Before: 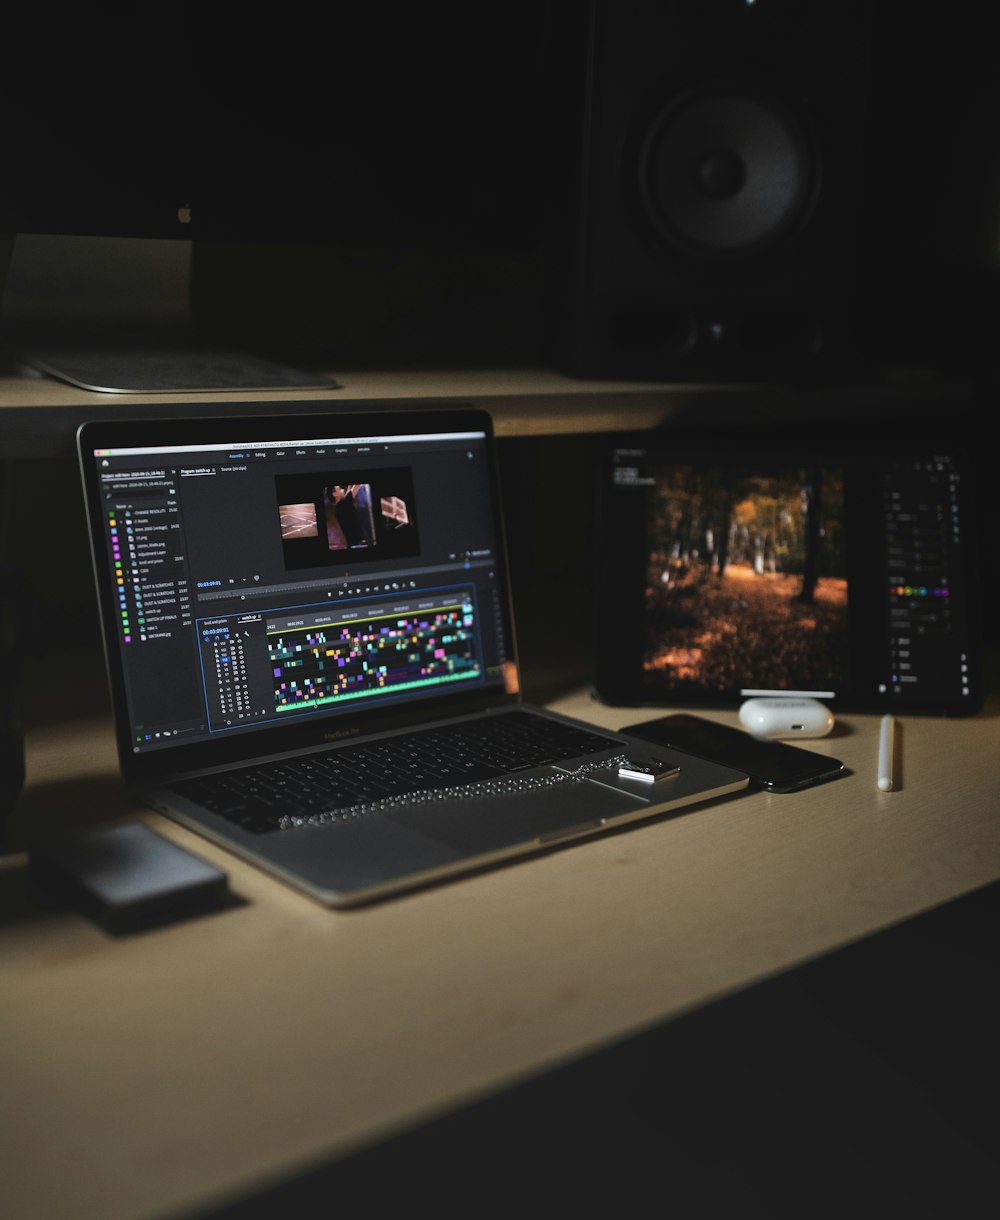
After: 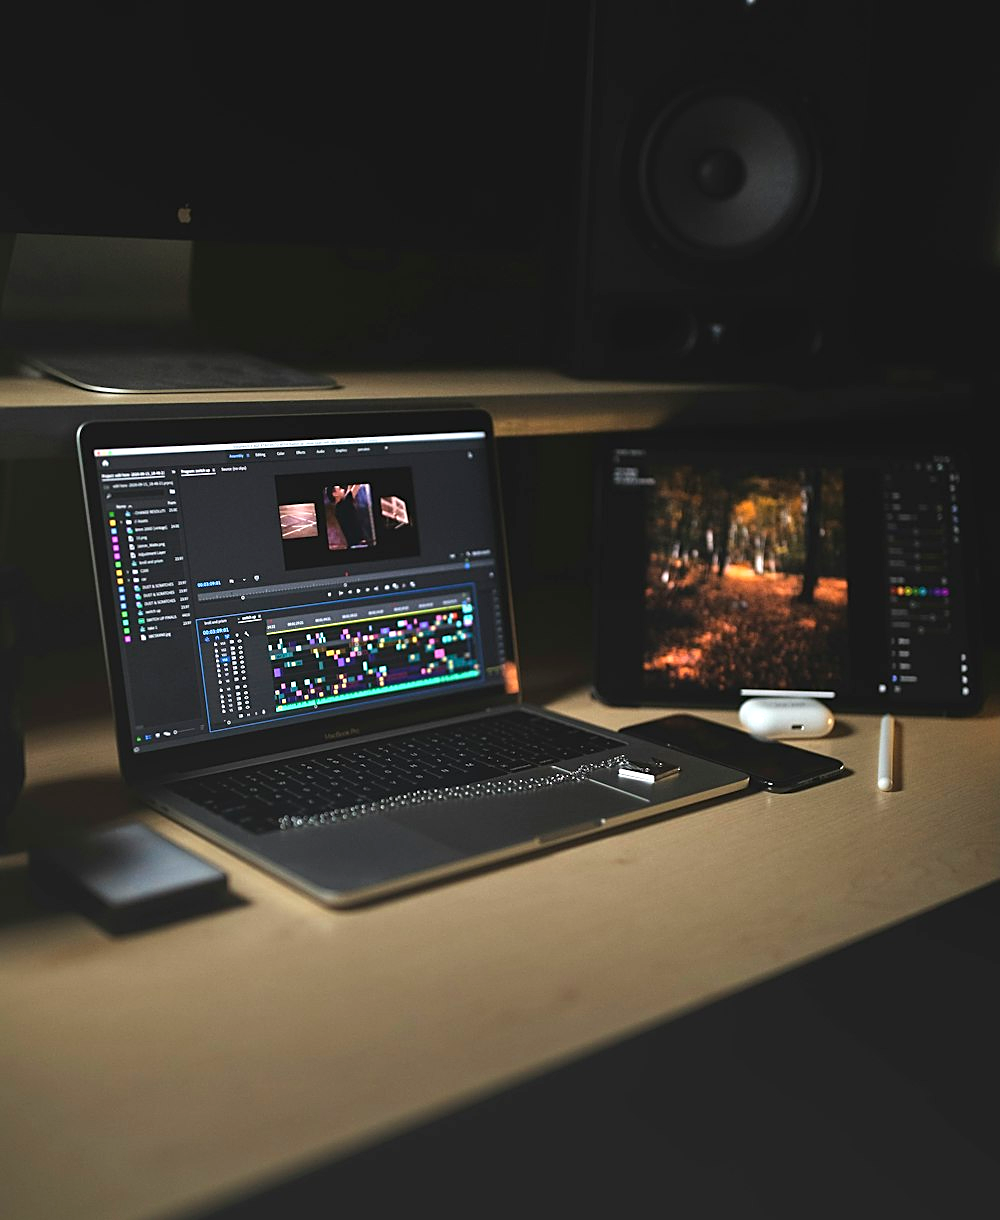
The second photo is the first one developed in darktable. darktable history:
exposure: exposure 0.608 EV, compensate highlight preservation false
sharpen: on, module defaults
